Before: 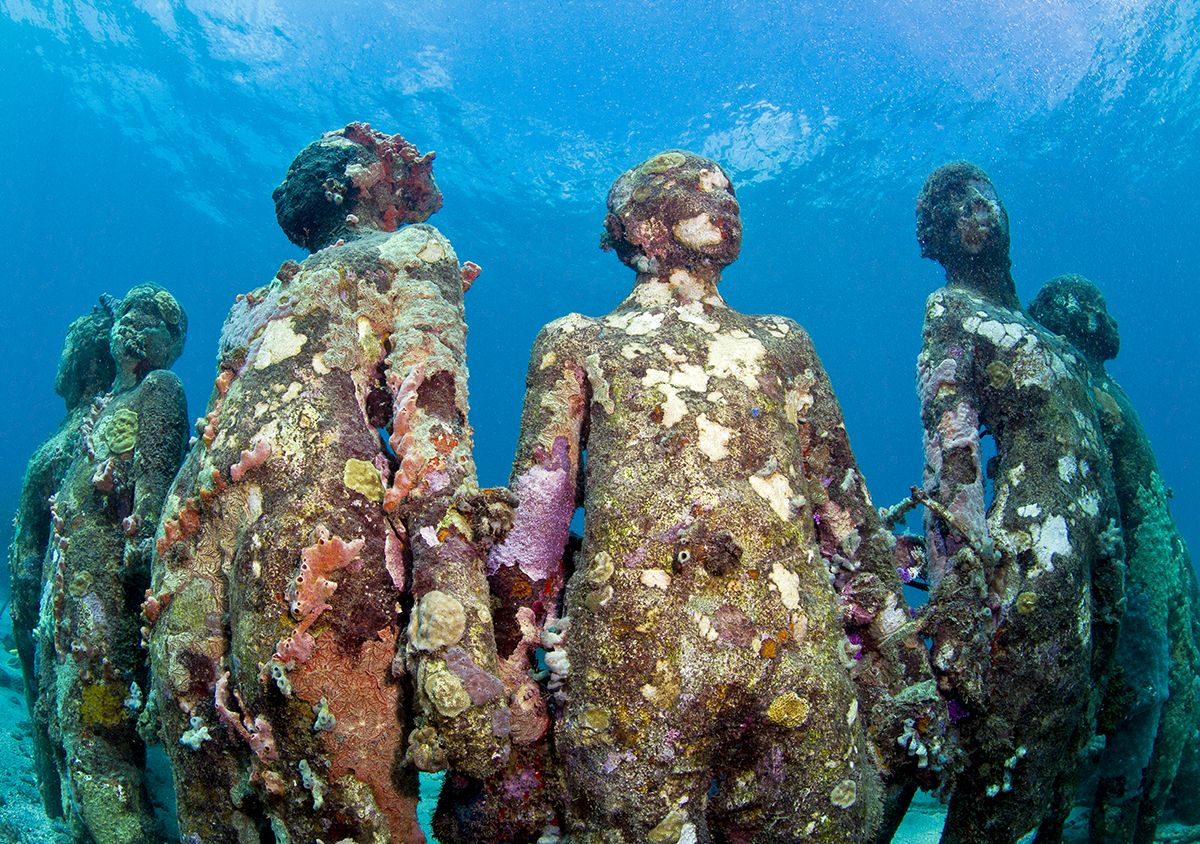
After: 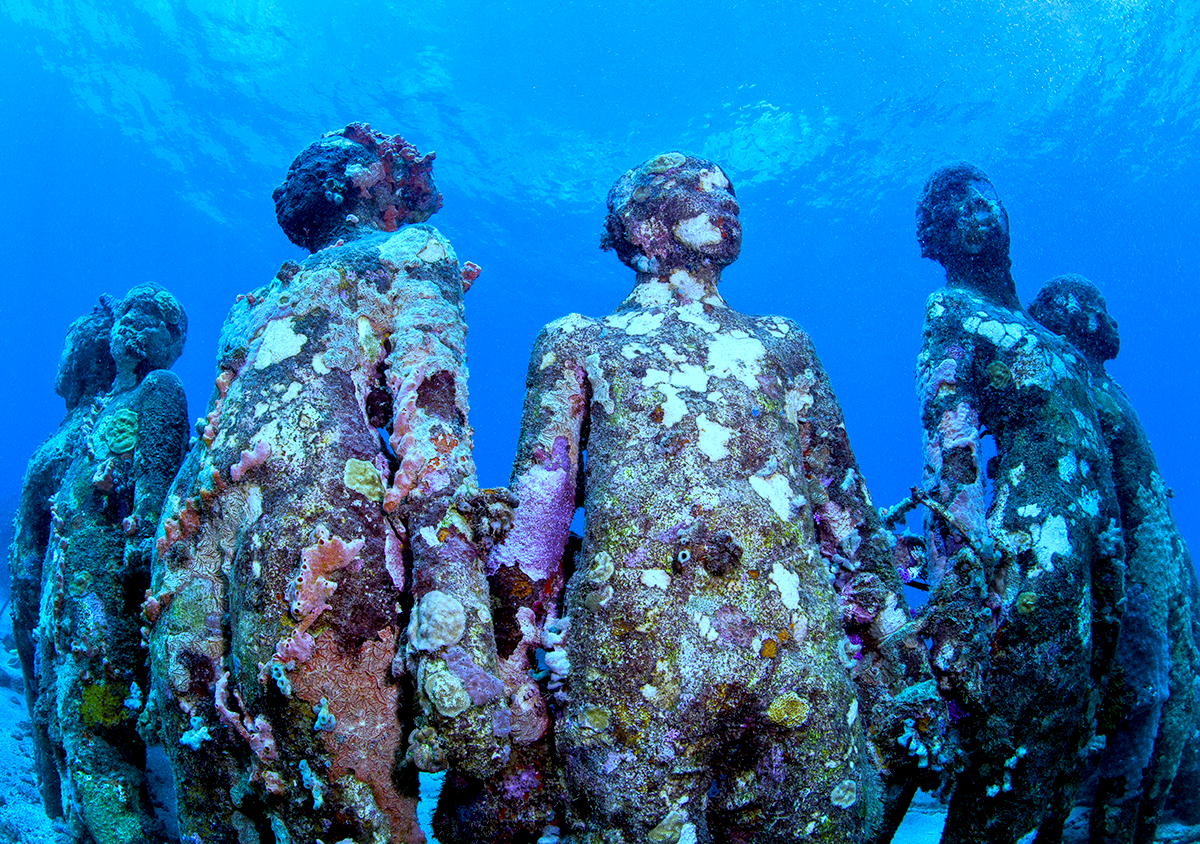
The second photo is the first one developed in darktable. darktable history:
white balance: red 0.766, blue 1.537
local contrast: highlights 25%, shadows 75%, midtone range 0.75
